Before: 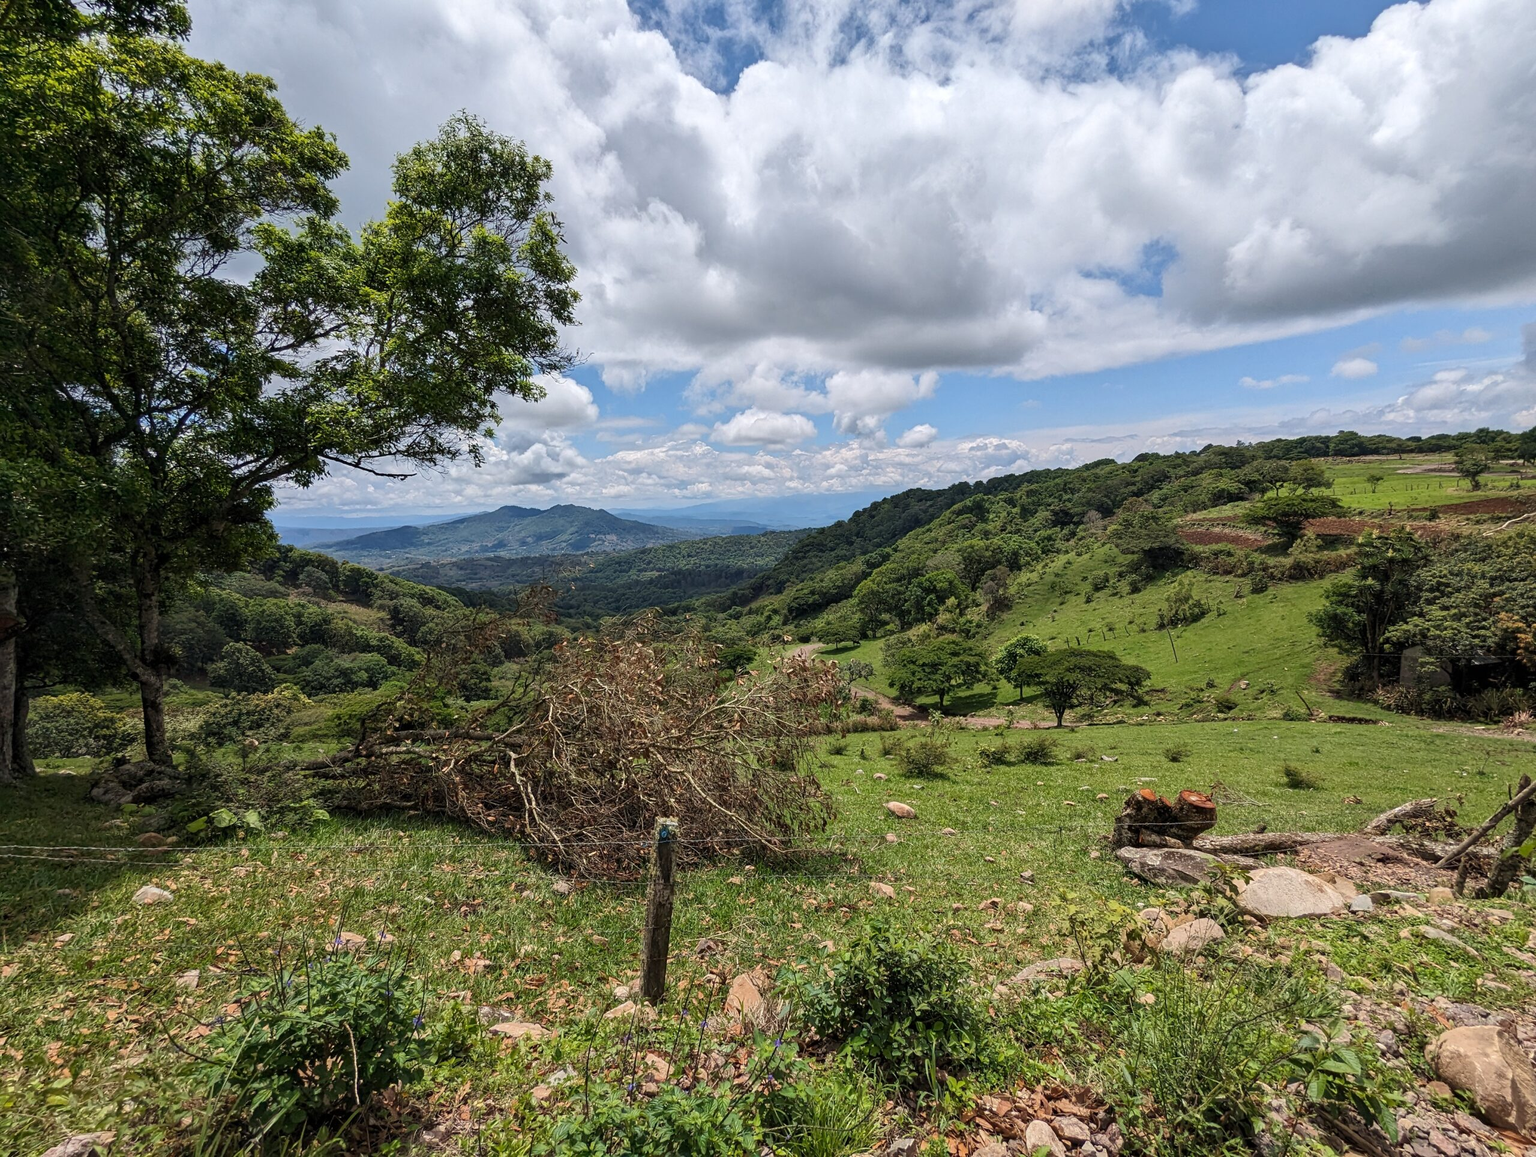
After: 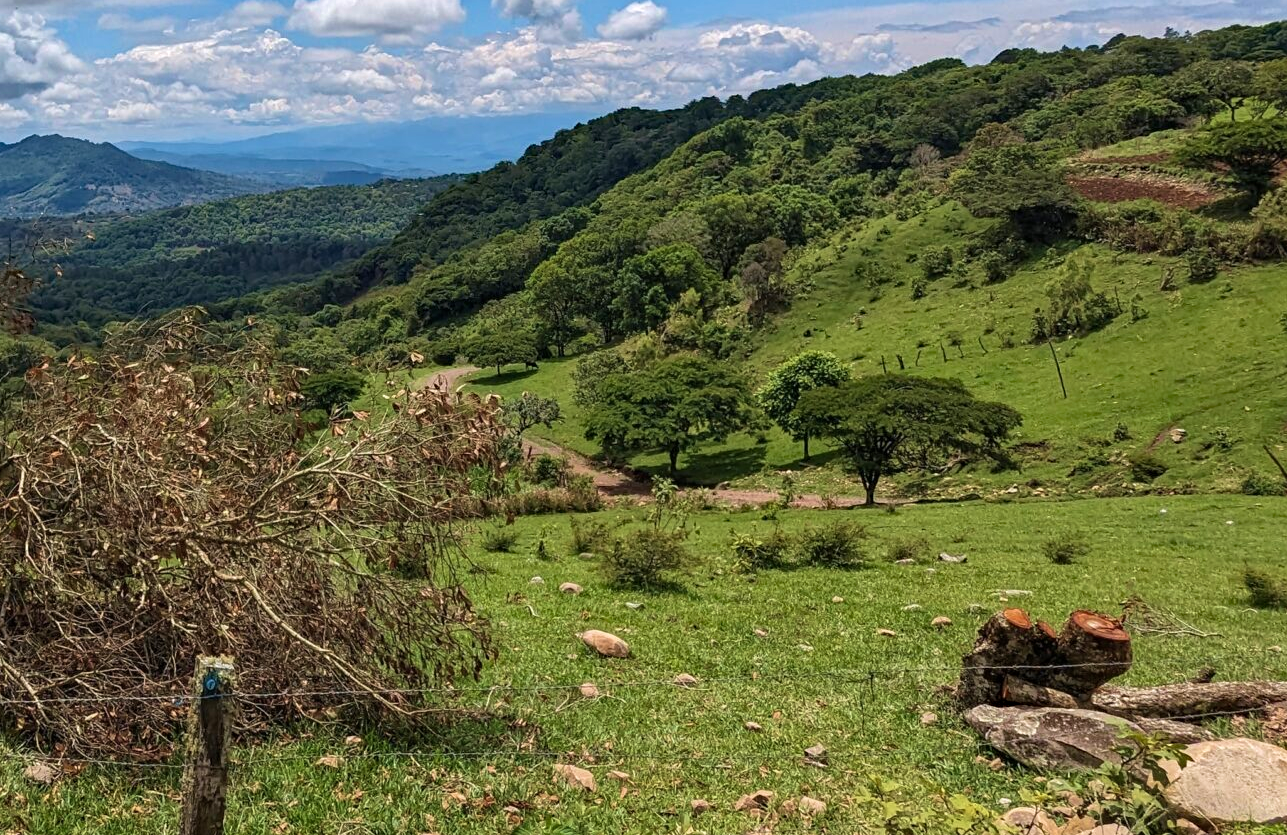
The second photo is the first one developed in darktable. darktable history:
haze removal: strength 0.29, distance 0.25, compatibility mode true, adaptive false
velvia: on, module defaults
crop: left 35.03%, top 36.625%, right 14.663%, bottom 20.057%
